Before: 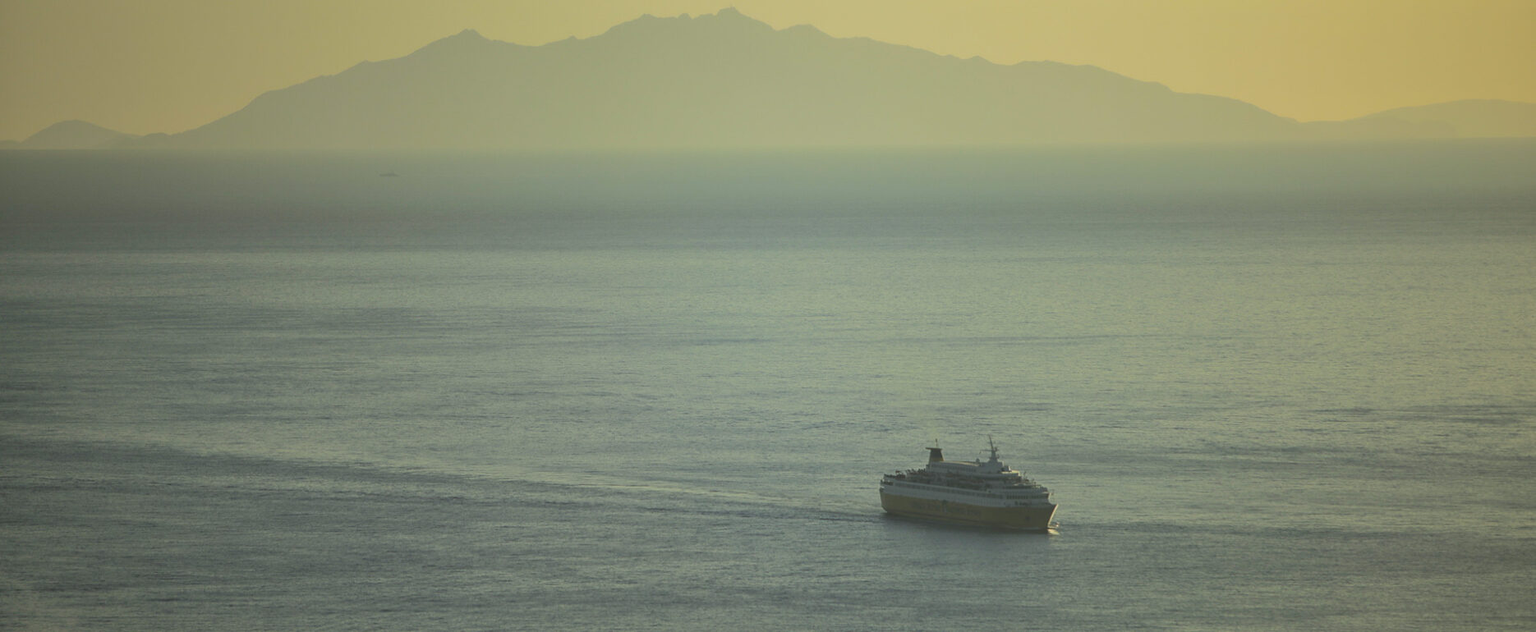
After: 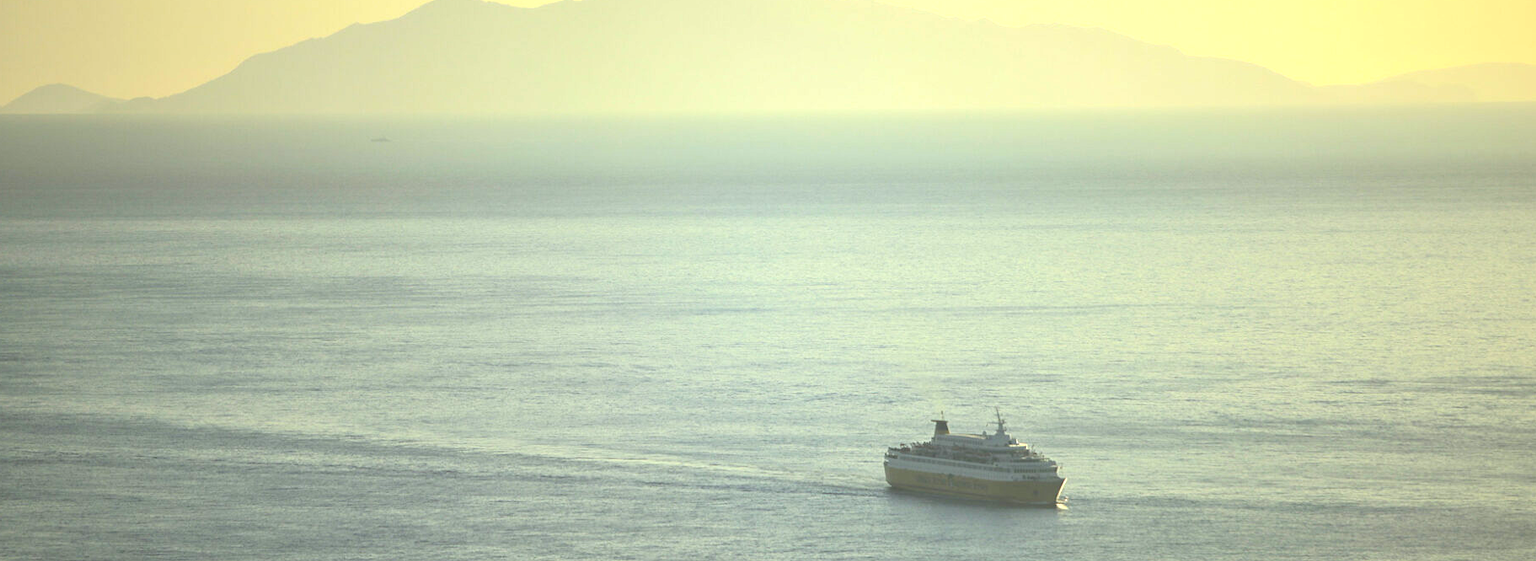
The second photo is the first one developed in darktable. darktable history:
exposure: exposure 1.241 EV, compensate exposure bias true, compensate highlight preservation false
crop: left 1.196%, top 6.153%, right 1.286%, bottom 7.127%
